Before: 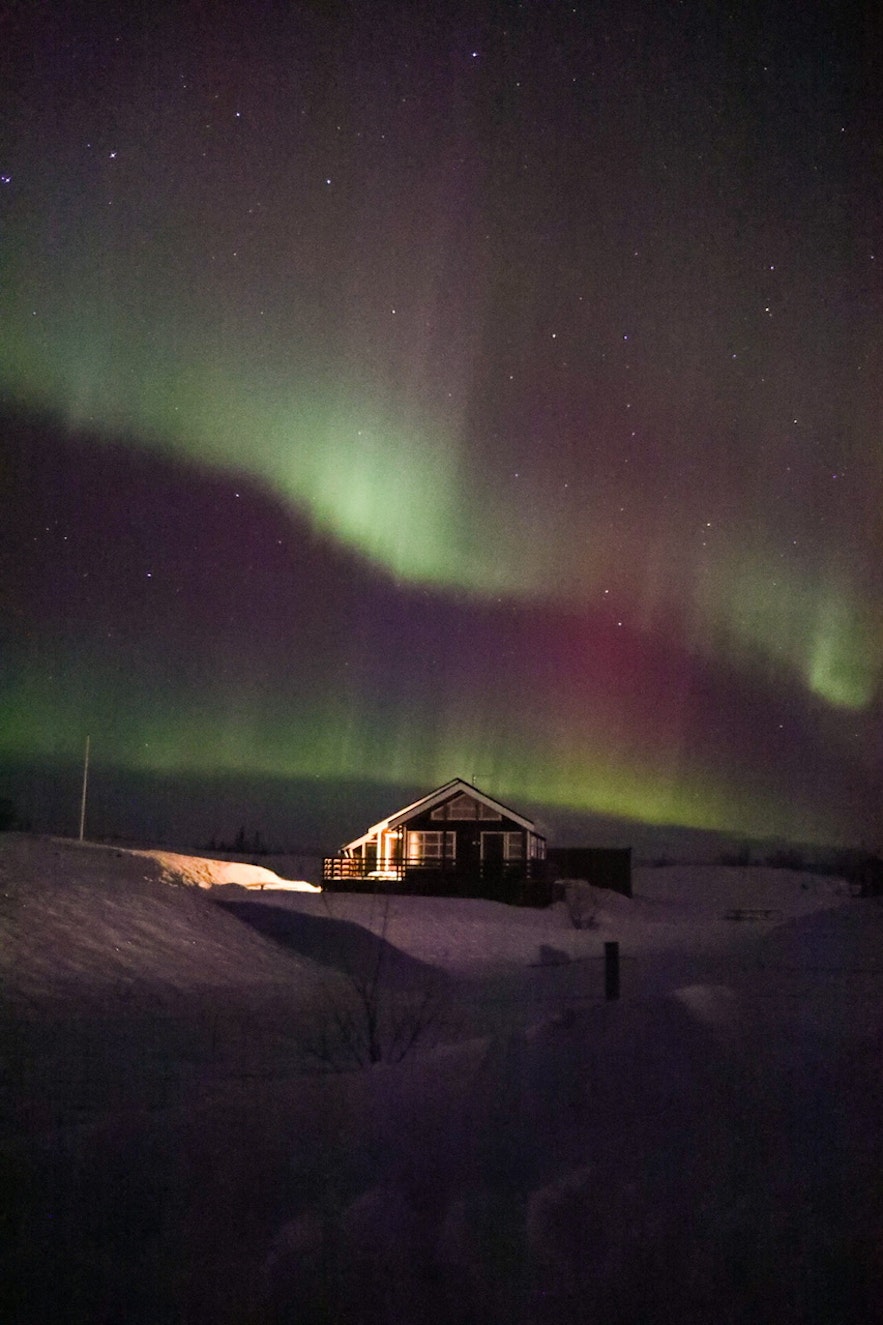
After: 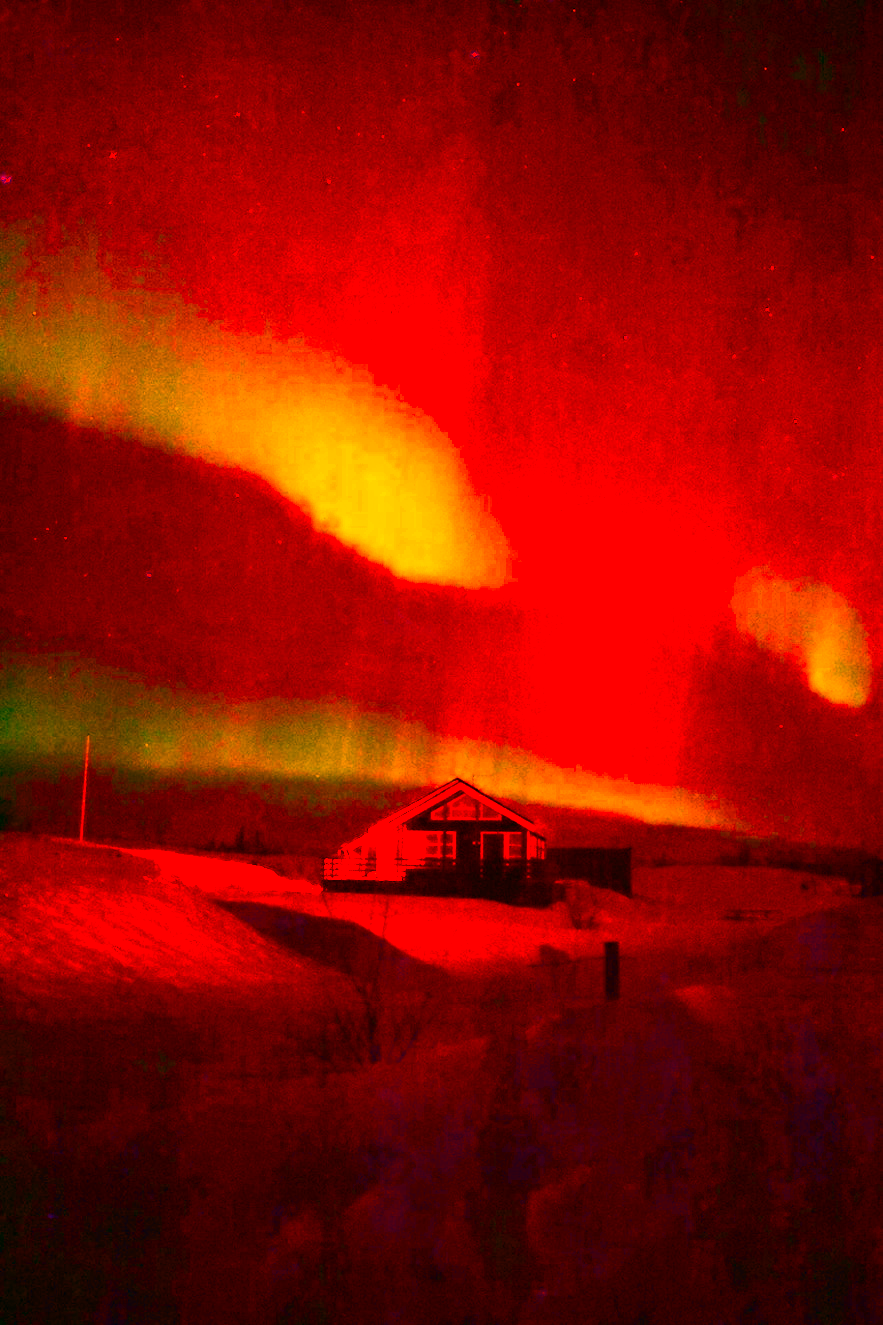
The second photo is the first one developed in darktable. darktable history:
contrast brightness saturation: contrast 0.26, brightness 0.02, saturation 0.87
white balance: red 1.467, blue 0.684
color correction: saturation 2.15
exposure: black level correction 0, exposure 0.7 EV, compensate exposure bias true, compensate highlight preservation false
